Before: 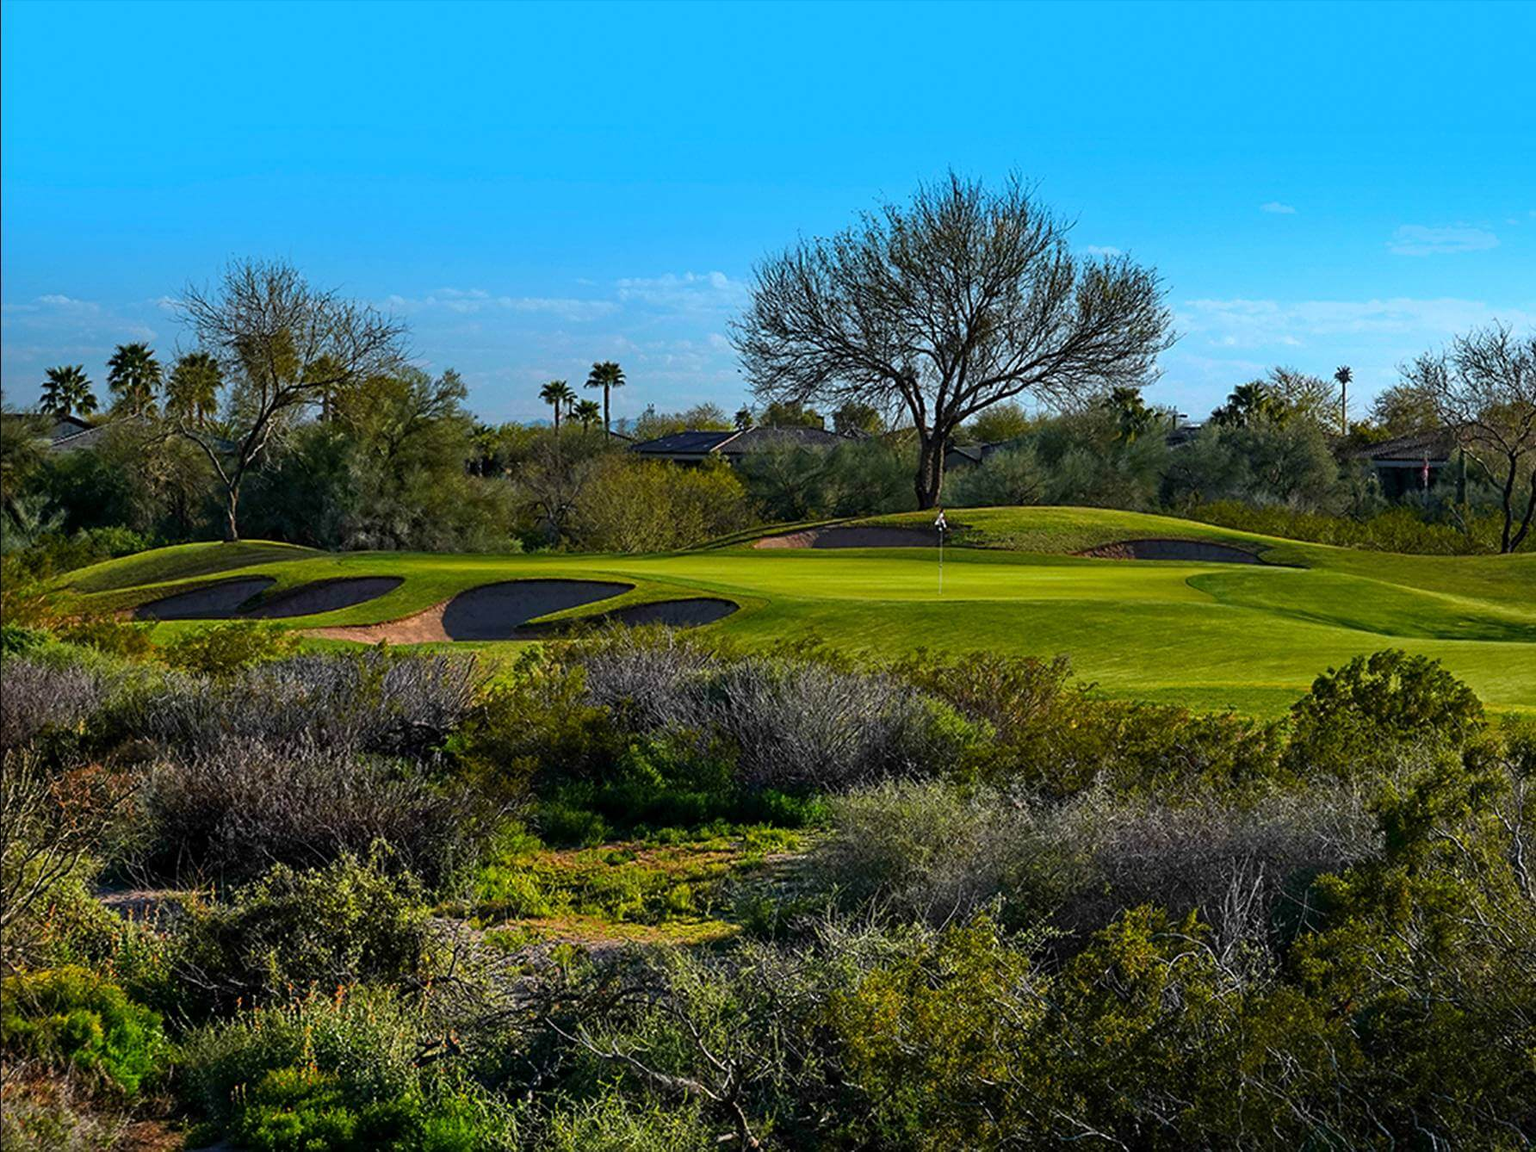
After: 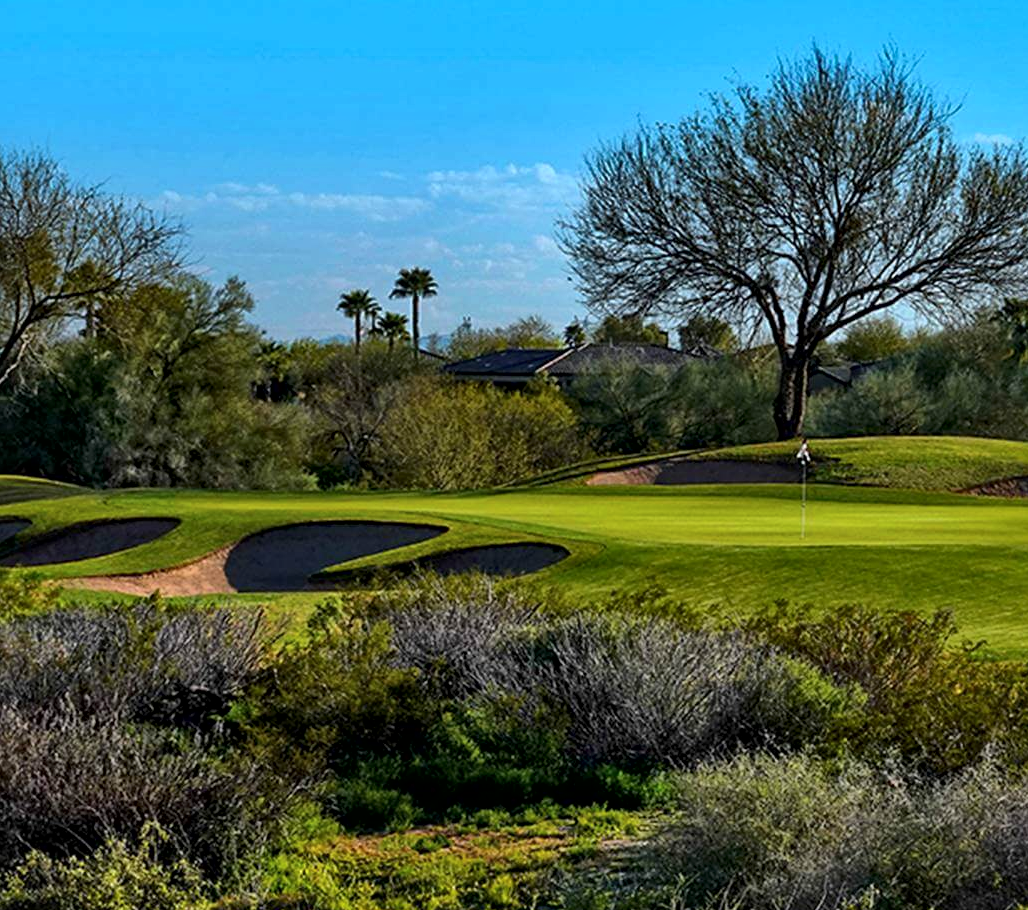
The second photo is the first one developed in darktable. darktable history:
crop: left 16.246%, top 11.389%, right 26.077%, bottom 20.525%
local contrast: mode bilateral grid, contrast 19, coarseness 49, detail 149%, midtone range 0.2
